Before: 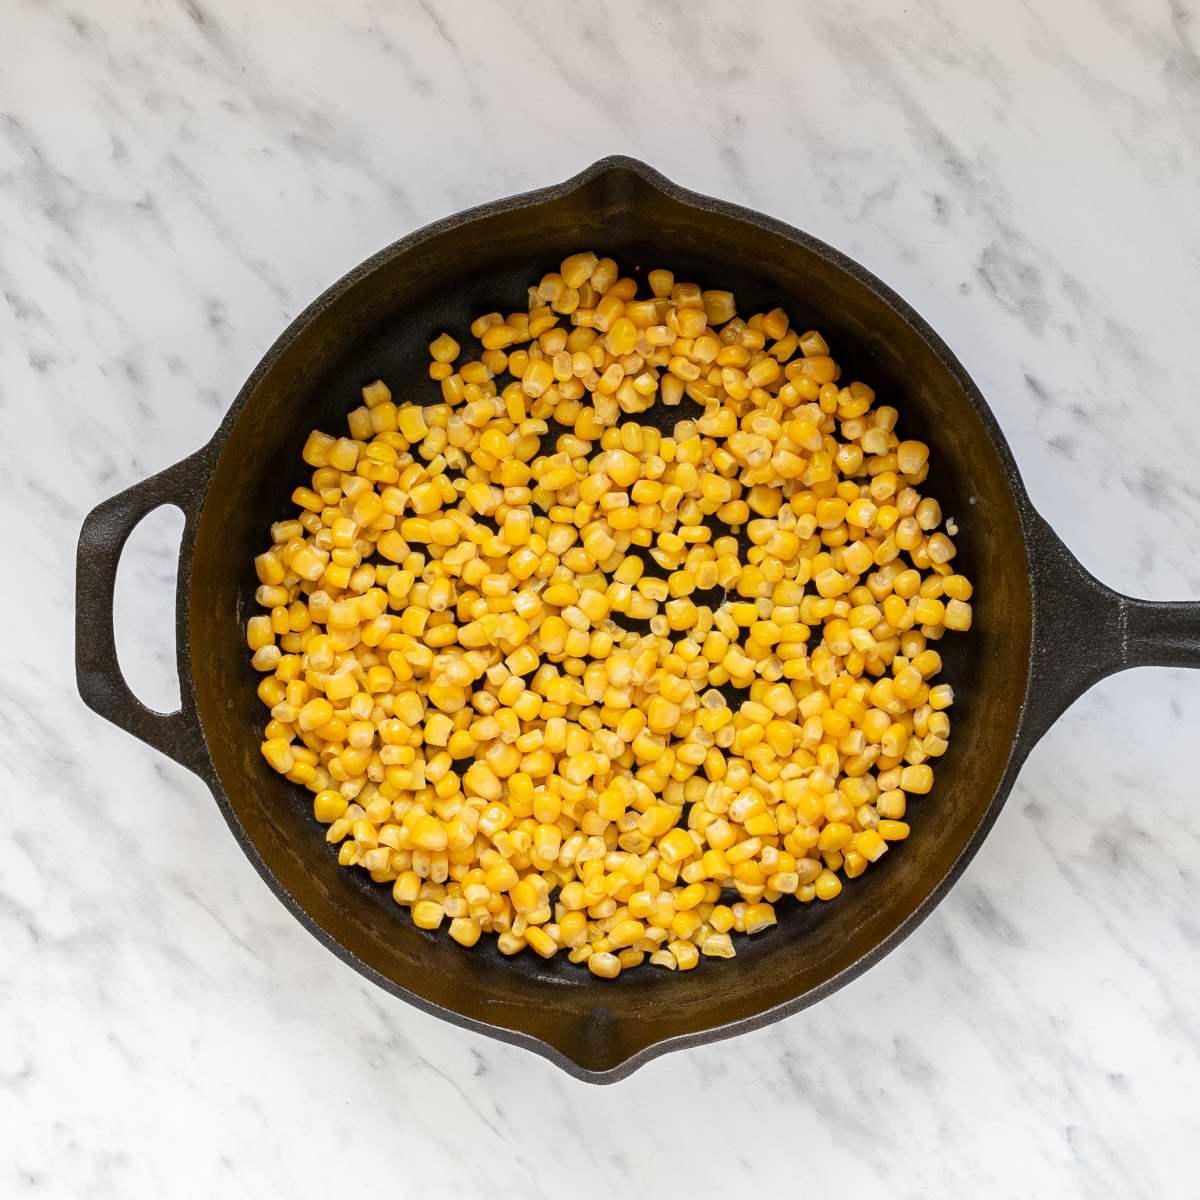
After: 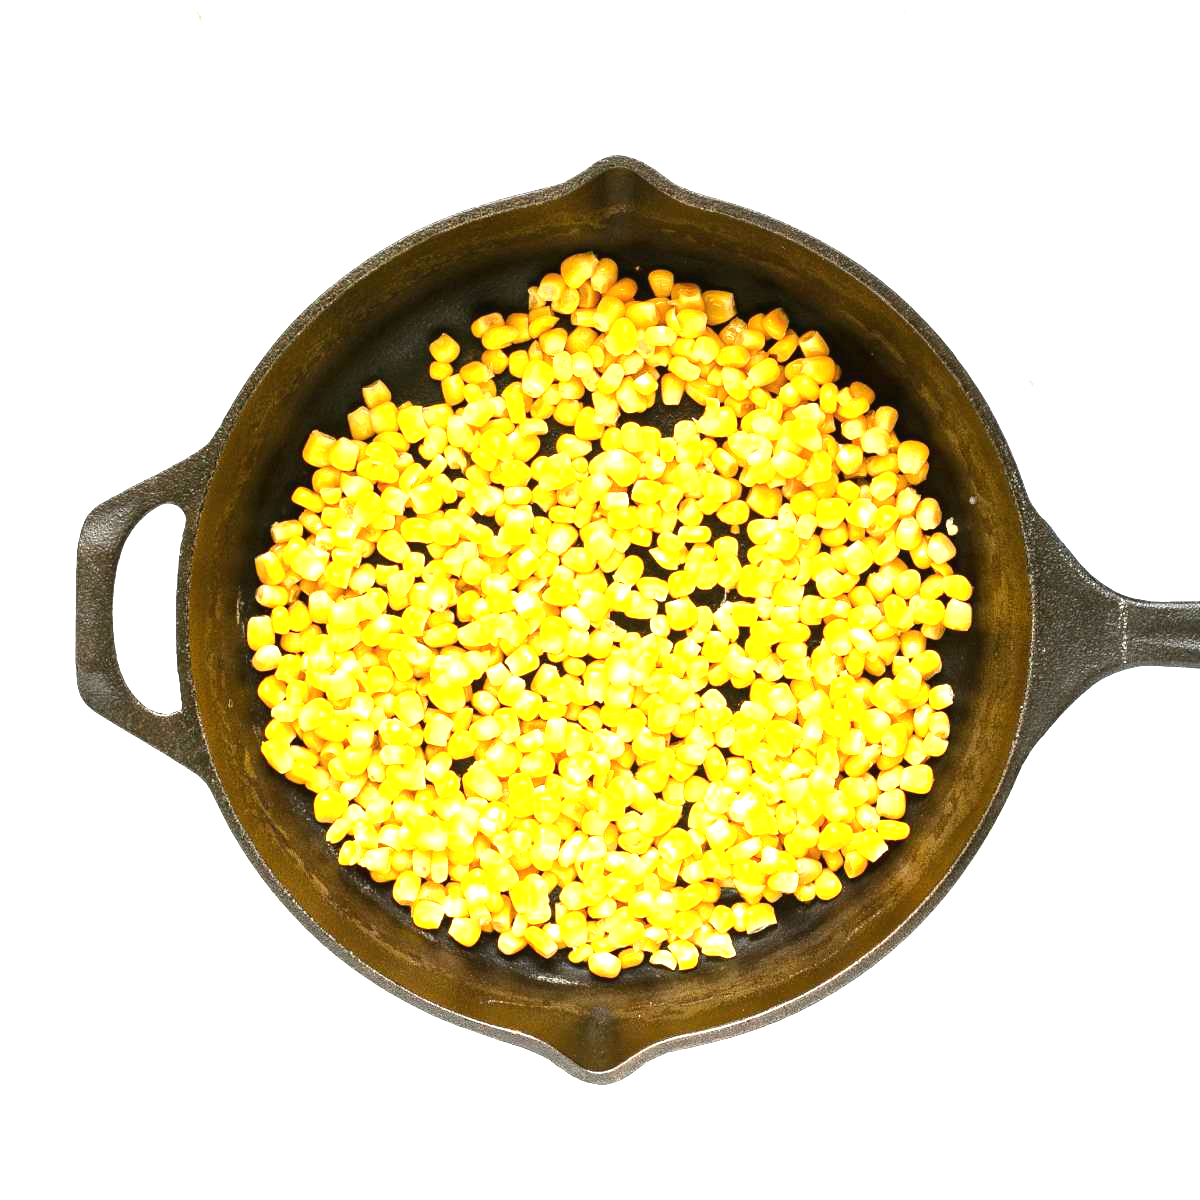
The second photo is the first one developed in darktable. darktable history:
exposure: black level correction 0, exposure 1.5 EV, compensate highlight preservation false
color balance: mode lift, gamma, gain (sRGB), lift [1.04, 1, 1, 0.97], gamma [1.01, 1, 1, 0.97], gain [0.96, 1, 1, 0.97]
tone equalizer: -8 EV -0.417 EV, -7 EV -0.389 EV, -6 EV -0.333 EV, -5 EV -0.222 EV, -3 EV 0.222 EV, -2 EV 0.333 EV, -1 EV 0.389 EV, +0 EV 0.417 EV, edges refinement/feathering 500, mask exposure compensation -1.57 EV, preserve details no
